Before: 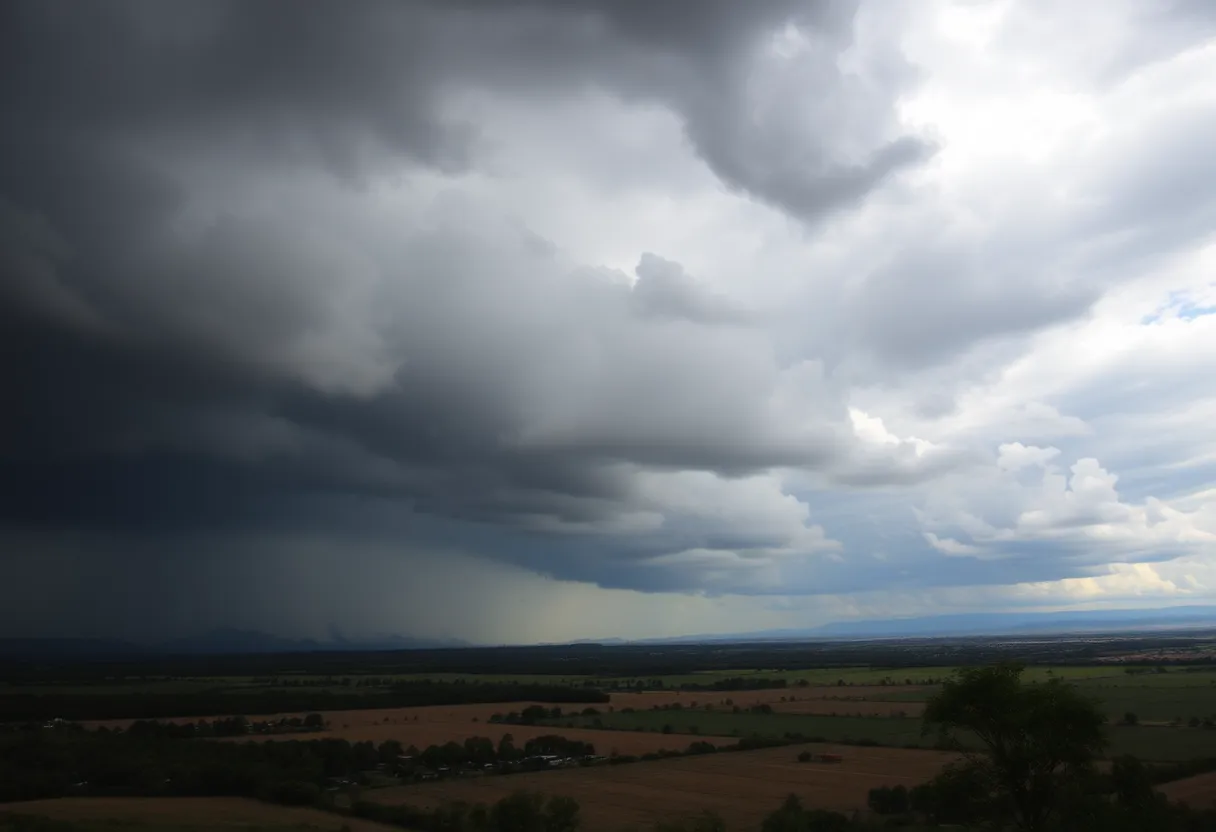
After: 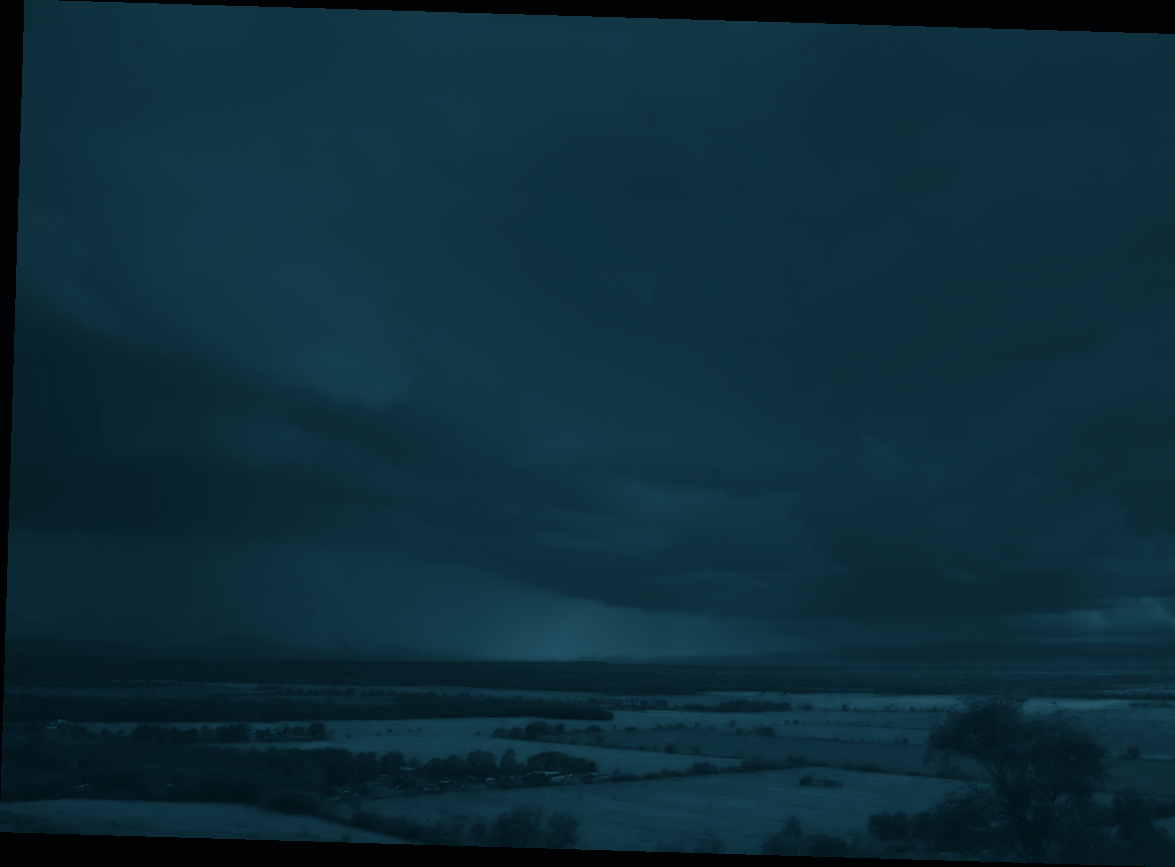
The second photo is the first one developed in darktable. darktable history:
exposure: black level correction 0, exposure 1.2 EV, compensate exposure bias true, compensate highlight preservation false
split-toning: shadows › hue 212.4°, balance -70
crop and rotate: right 5.167%
rotate and perspective: rotation 1.72°, automatic cropping off
color zones: curves: ch0 [(0, 0.497) (0.143, 0.5) (0.286, 0.5) (0.429, 0.483) (0.571, 0.116) (0.714, -0.006) (0.857, 0.28) (1, 0.497)]
monochrome: a 0, b 0, size 0.5, highlights 0.57
white balance: red 0.766, blue 1.537
